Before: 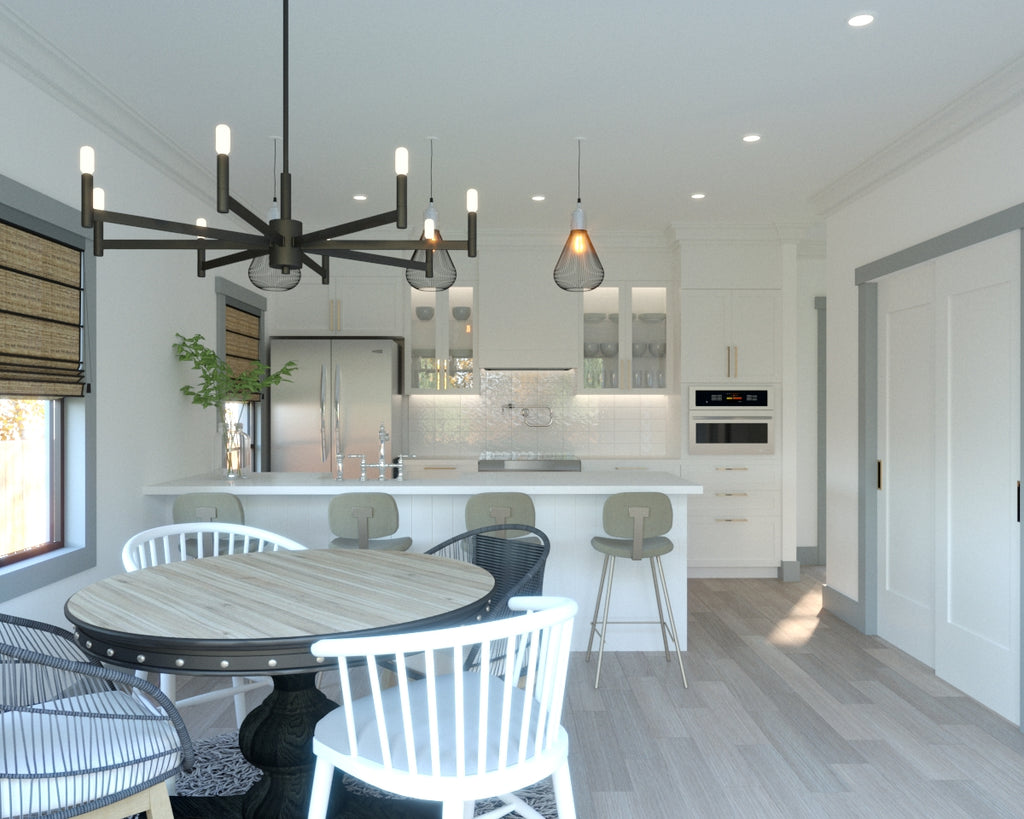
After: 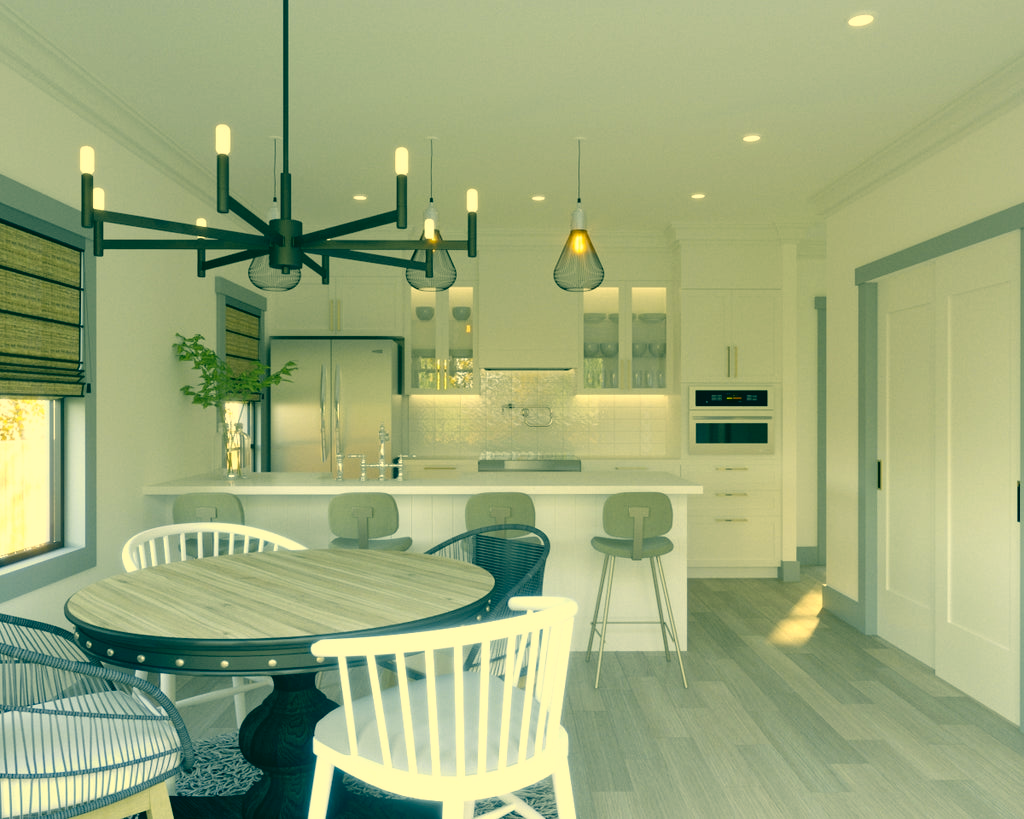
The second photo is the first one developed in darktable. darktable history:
color correction: highlights a* 1.83, highlights b* 34.02, shadows a* -36.68, shadows b* -5.48
color contrast: green-magenta contrast 0.8, blue-yellow contrast 1.1, unbound 0
